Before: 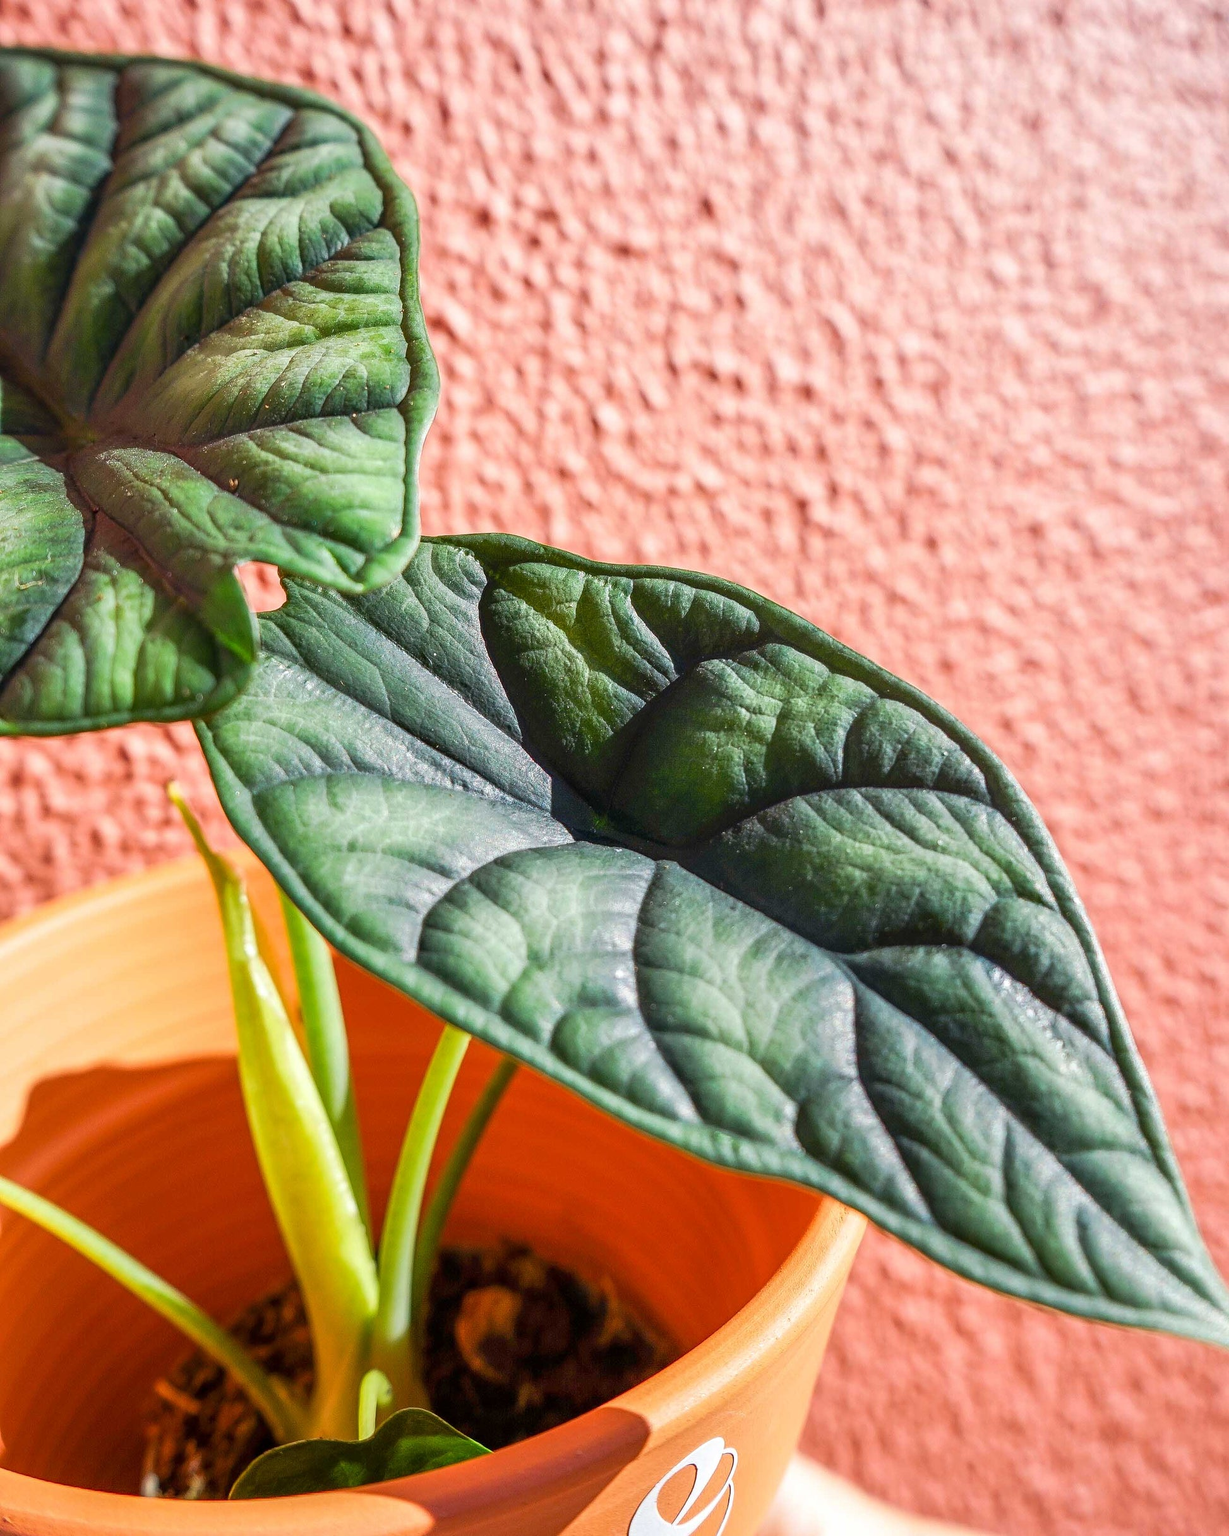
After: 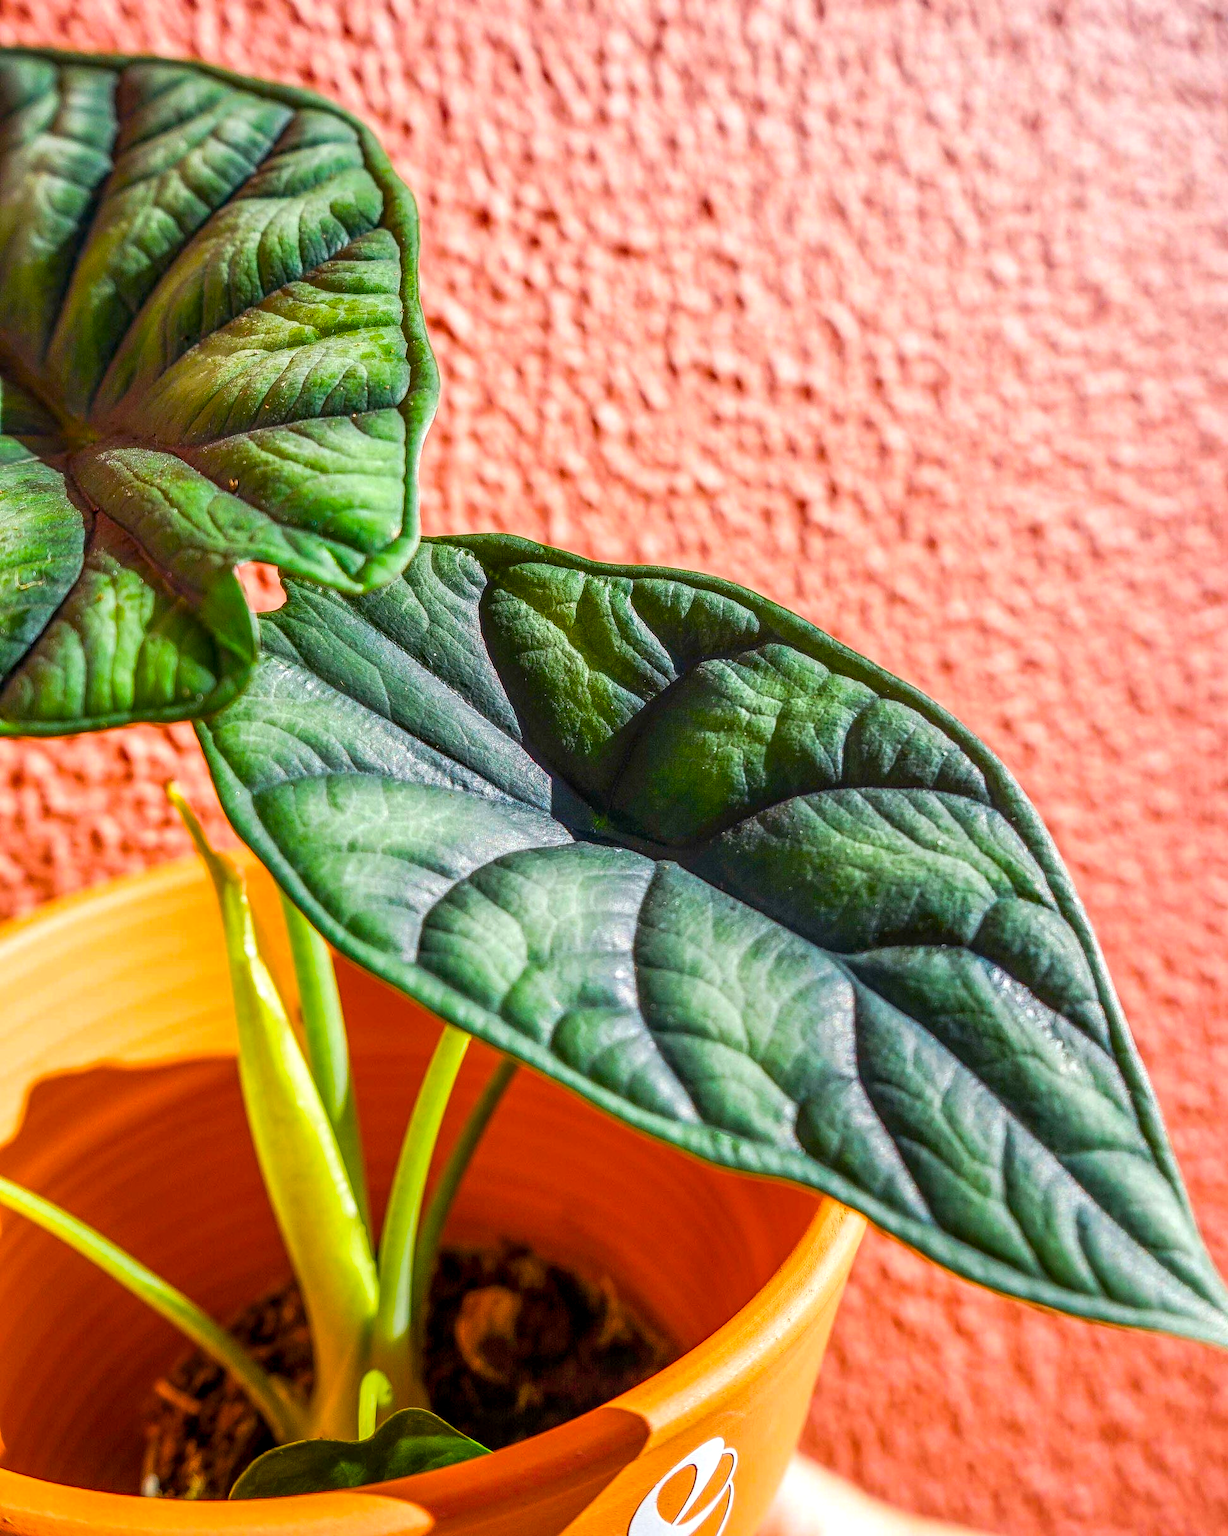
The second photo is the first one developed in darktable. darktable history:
local contrast: on, module defaults
tone equalizer: on, module defaults
color balance rgb: linear chroma grading › global chroma 15%, perceptual saturation grading › global saturation 30%
